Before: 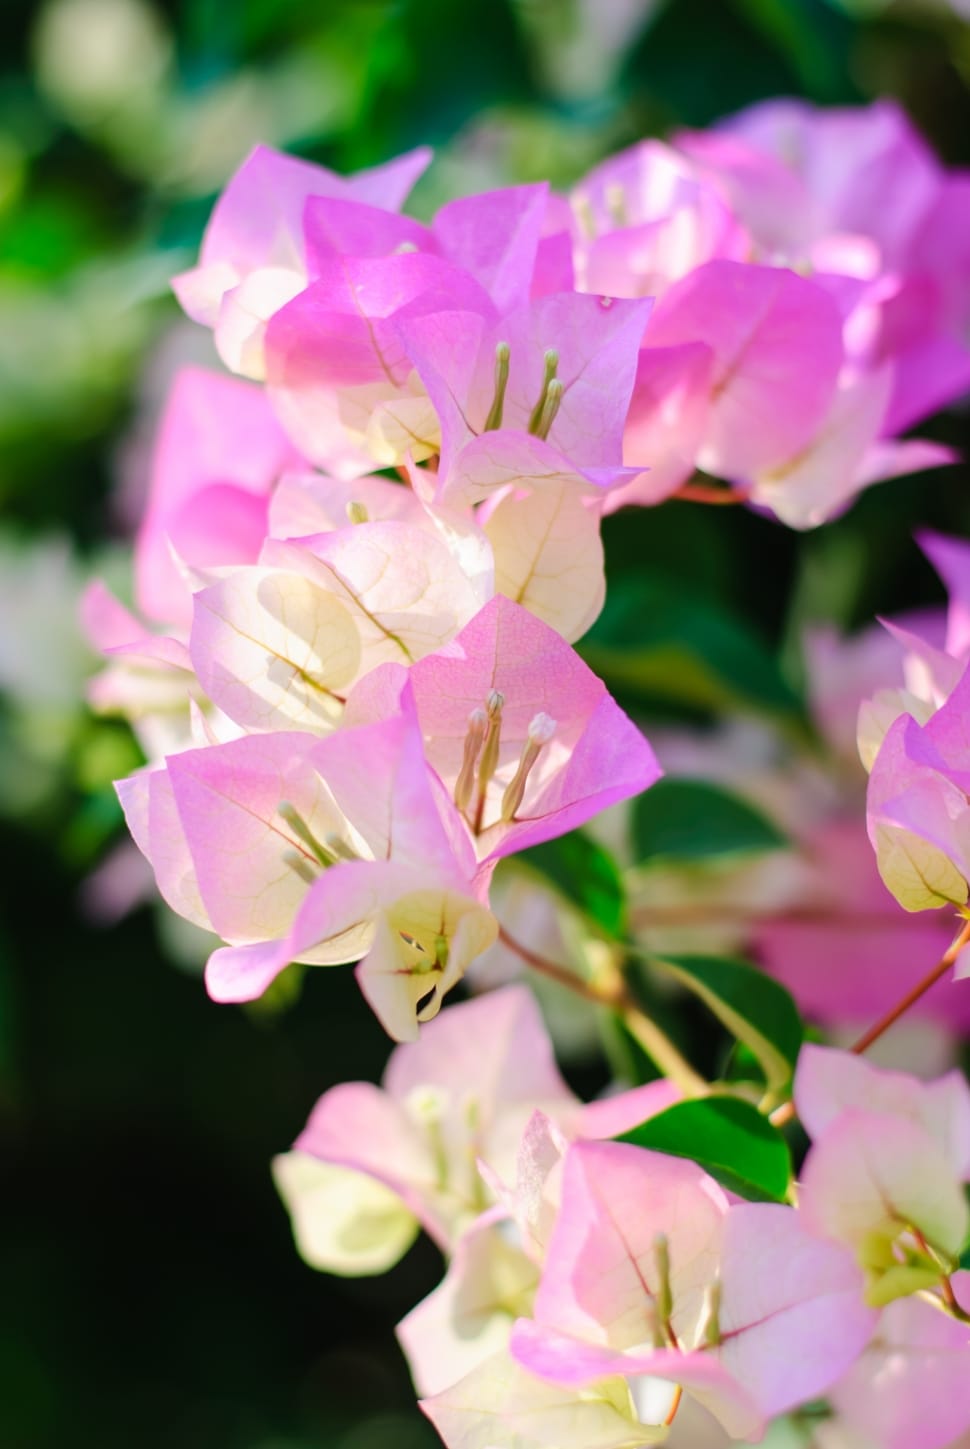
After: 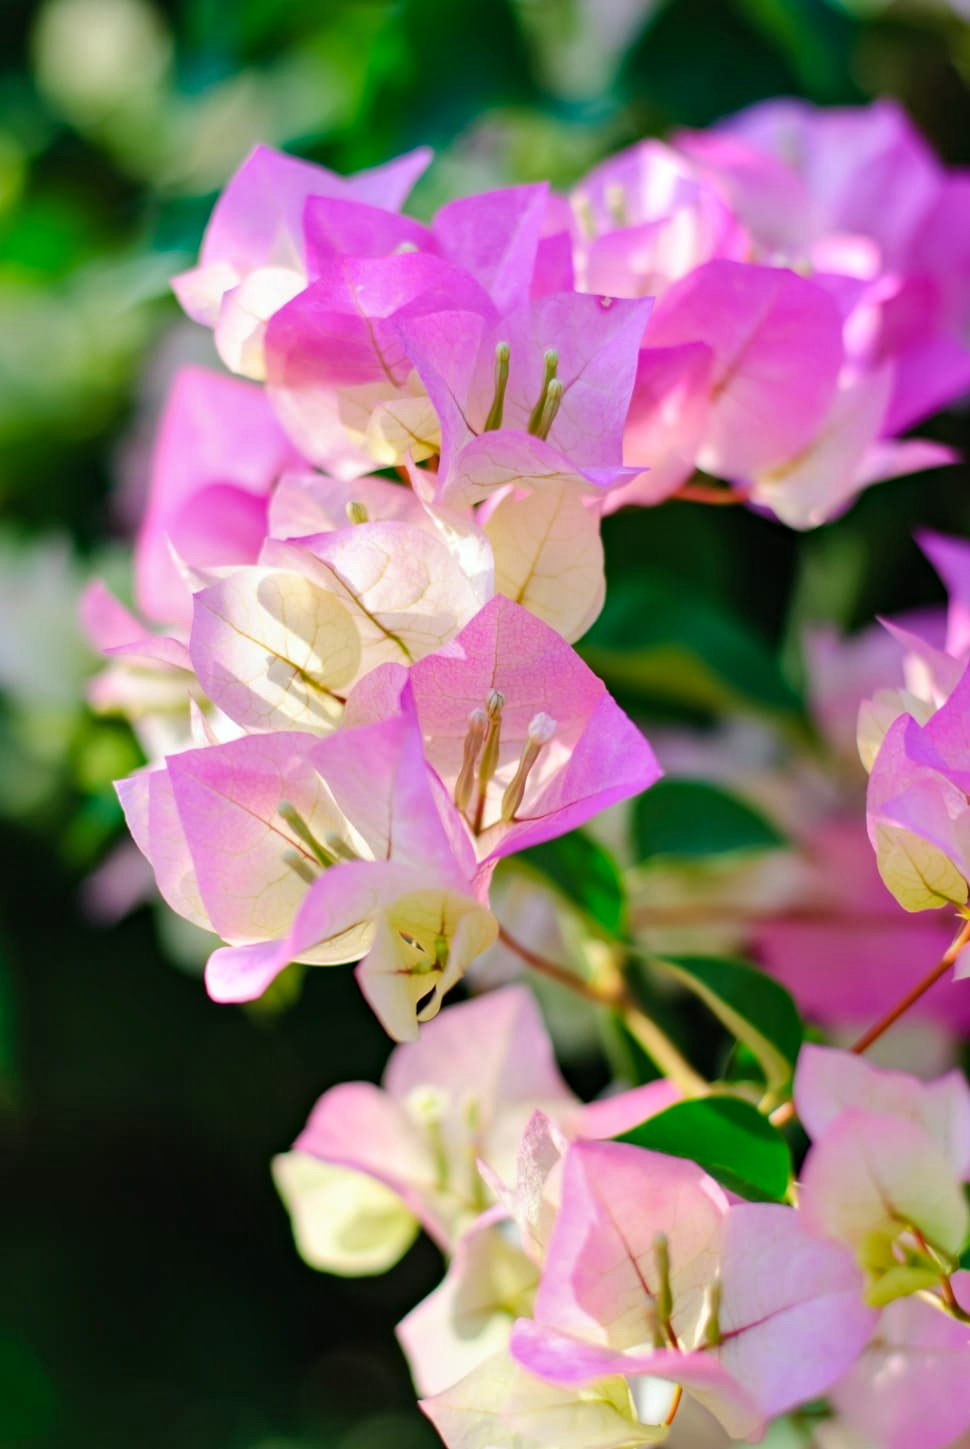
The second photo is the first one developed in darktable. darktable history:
tone equalizer: on, module defaults
color balance rgb: on, module defaults
haze removal: compatibility mode true, adaptive false
shadows and highlights: soften with gaussian
